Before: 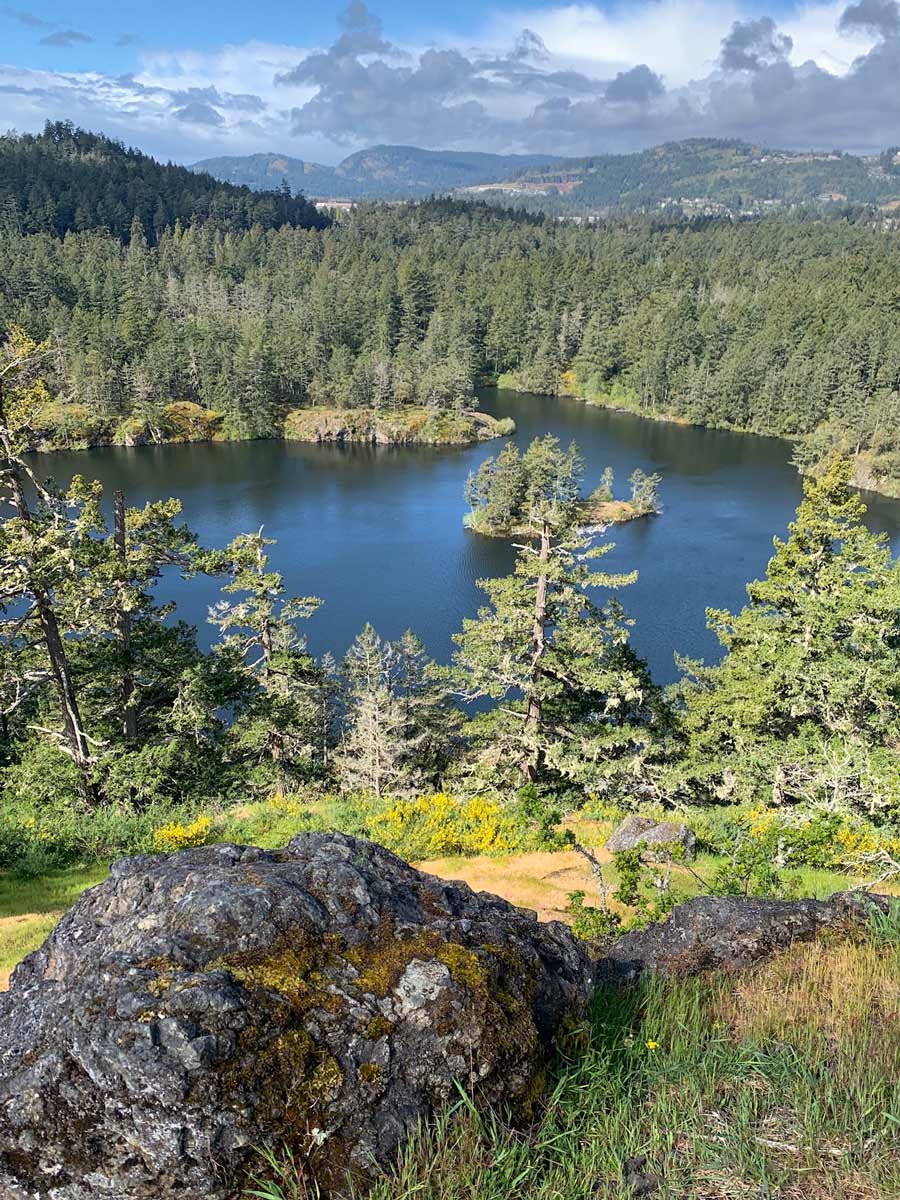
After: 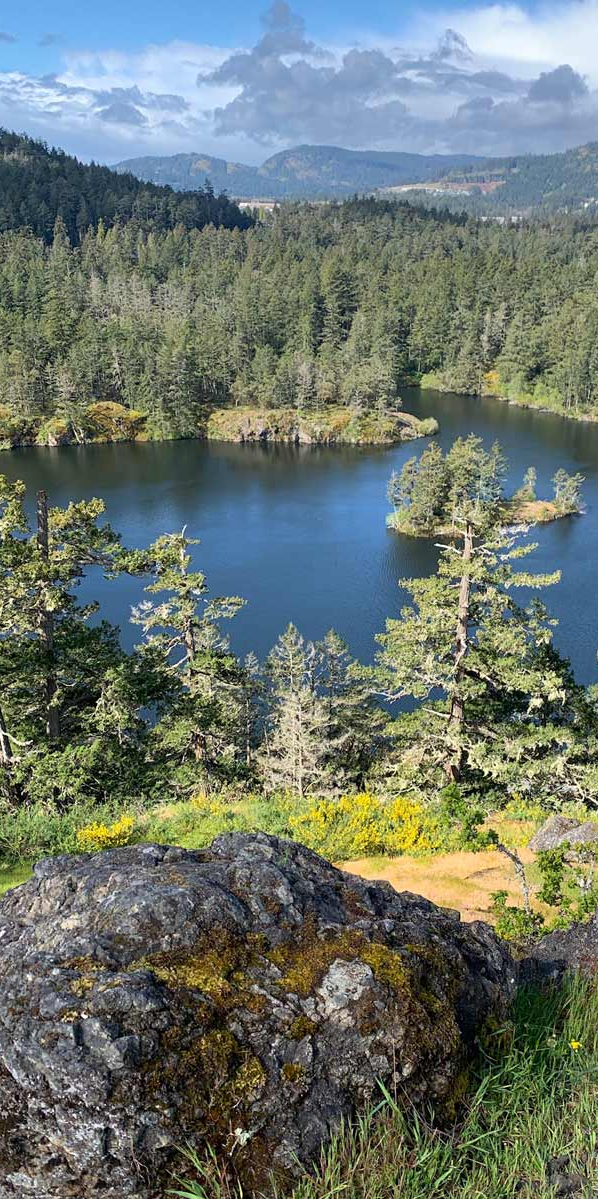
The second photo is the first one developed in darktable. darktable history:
crop and rotate: left 8.632%, right 24.848%
